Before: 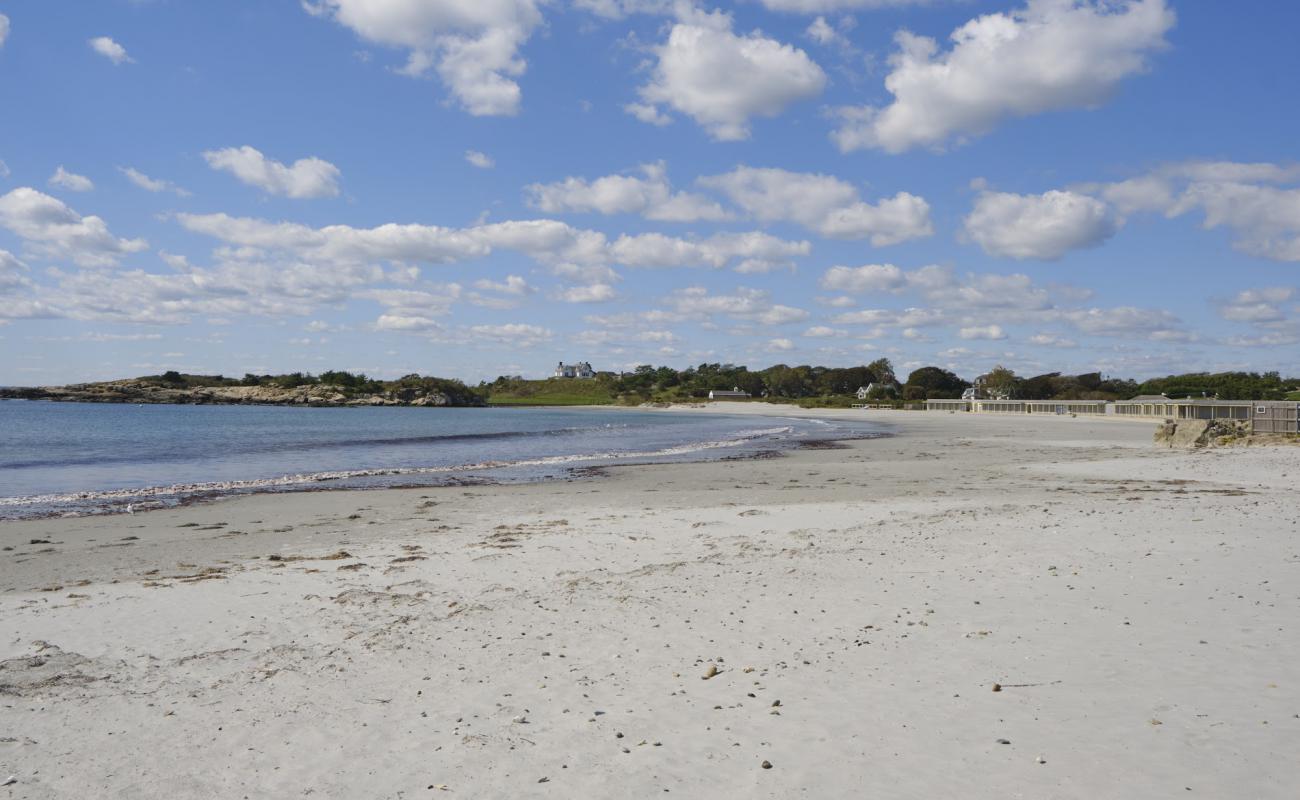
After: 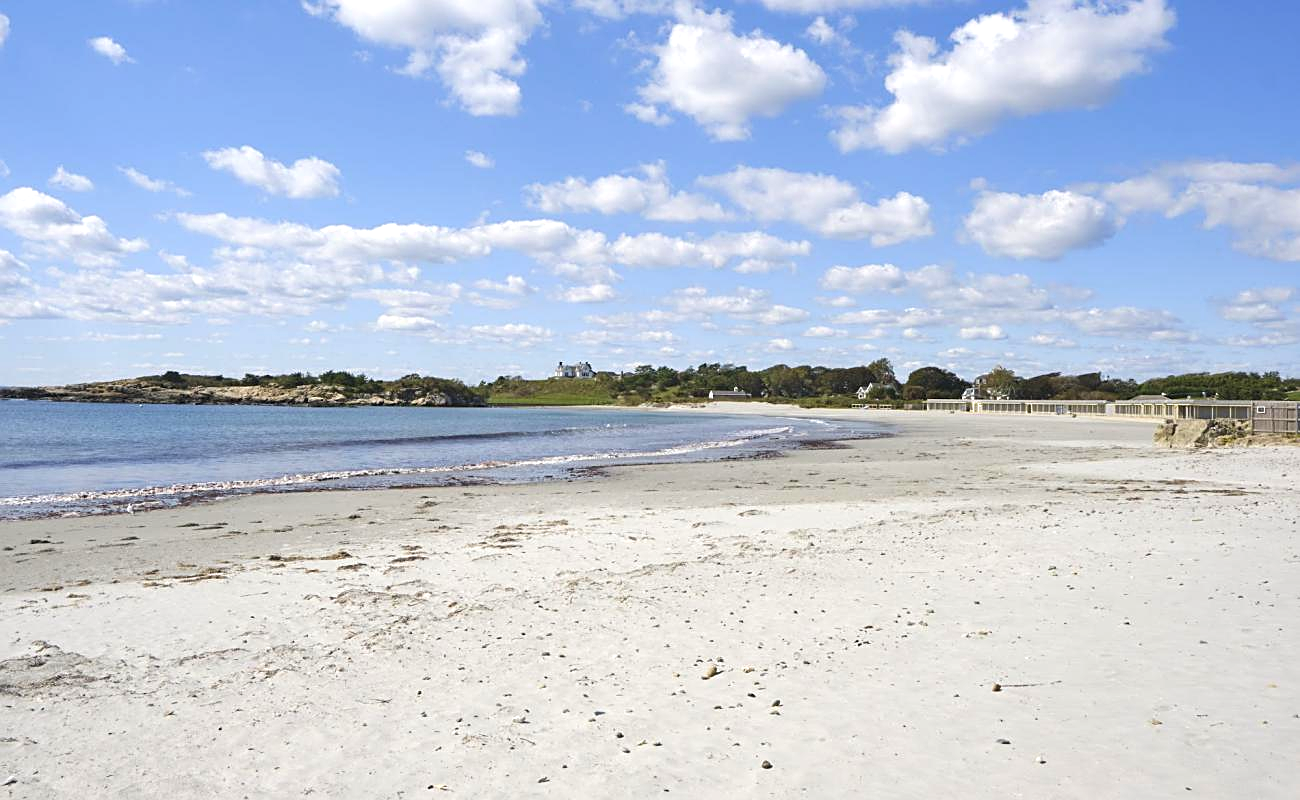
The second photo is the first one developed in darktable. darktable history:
sharpen: on, module defaults
exposure: black level correction 0, exposure 0.697 EV, compensate highlight preservation false
velvia: strength 8.79%
